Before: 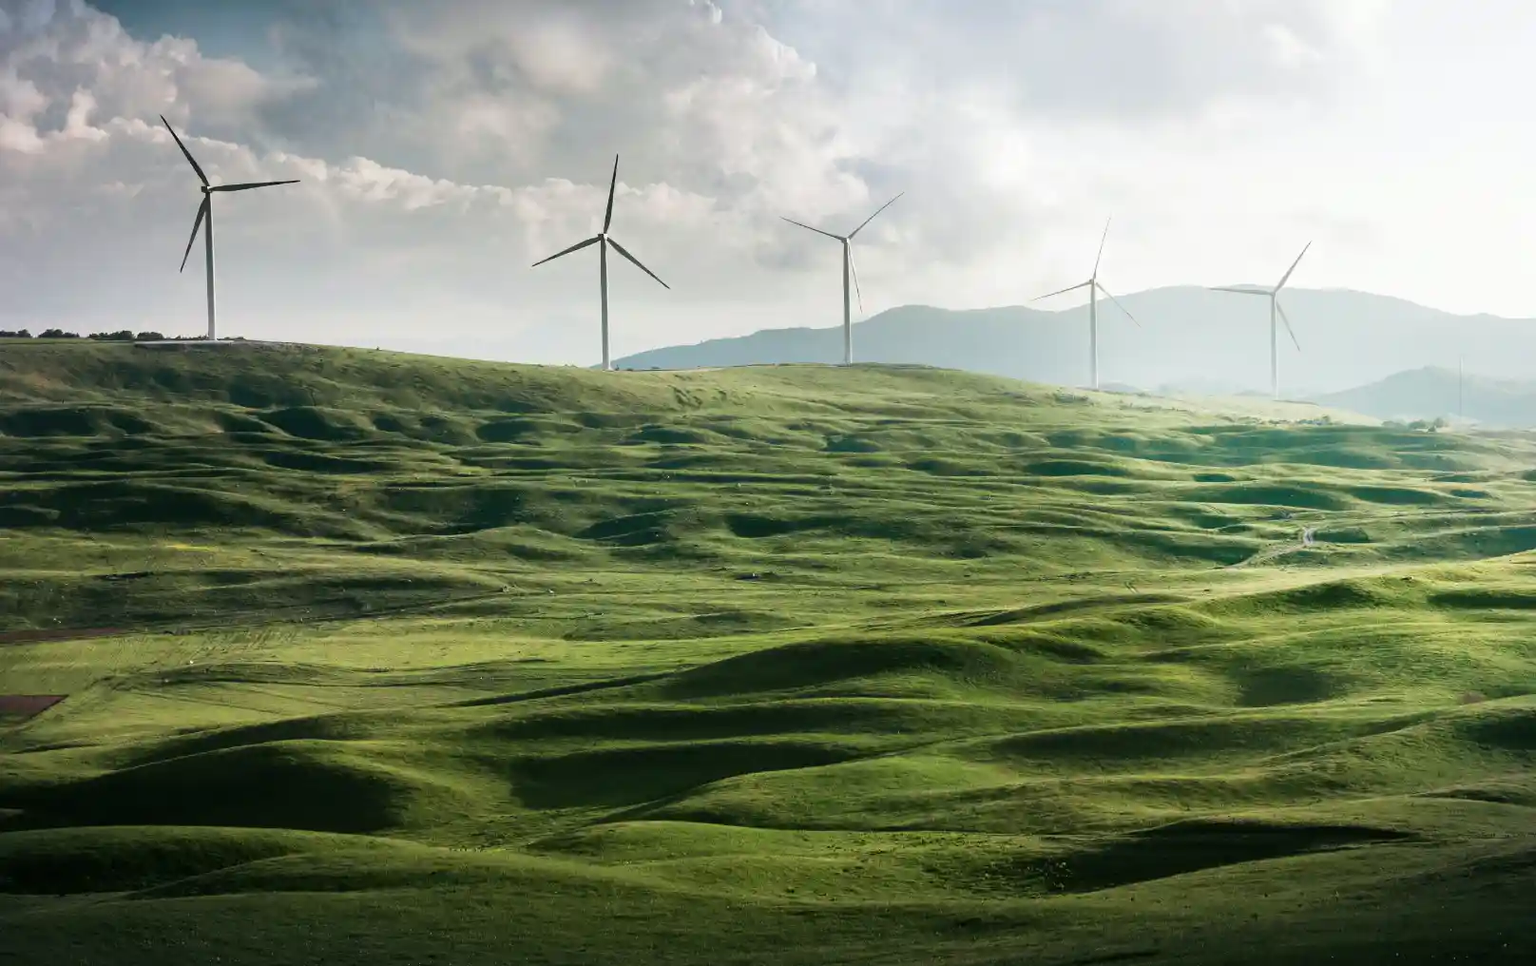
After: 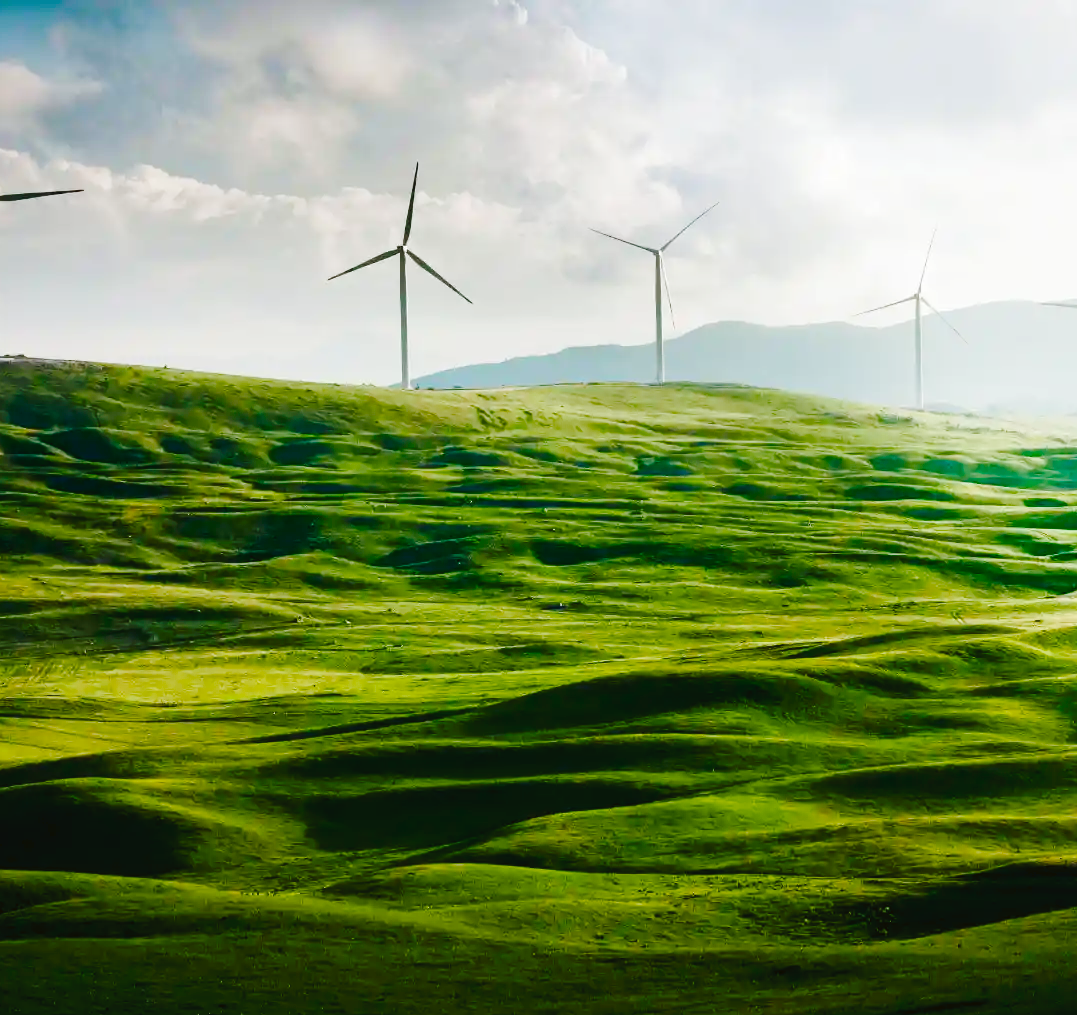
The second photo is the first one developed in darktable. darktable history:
tone curve: curves: ch0 [(0, 0) (0.003, 0.031) (0.011, 0.033) (0.025, 0.036) (0.044, 0.045) (0.069, 0.06) (0.1, 0.079) (0.136, 0.109) (0.177, 0.15) (0.224, 0.192) (0.277, 0.262) (0.335, 0.347) (0.399, 0.433) (0.468, 0.528) (0.543, 0.624) (0.623, 0.705) (0.709, 0.788) (0.801, 0.865) (0.898, 0.933) (1, 1)], preserve colors none
color balance rgb: perceptual saturation grading › global saturation 24.74%, perceptual saturation grading › highlights -51.22%, perceptual saturation grading › mid-tones 19.16%, perceptual saturation grading › shadows 60.98%, global vibrance 50%
crop and rotate: left 14.385%, right 18.948%
